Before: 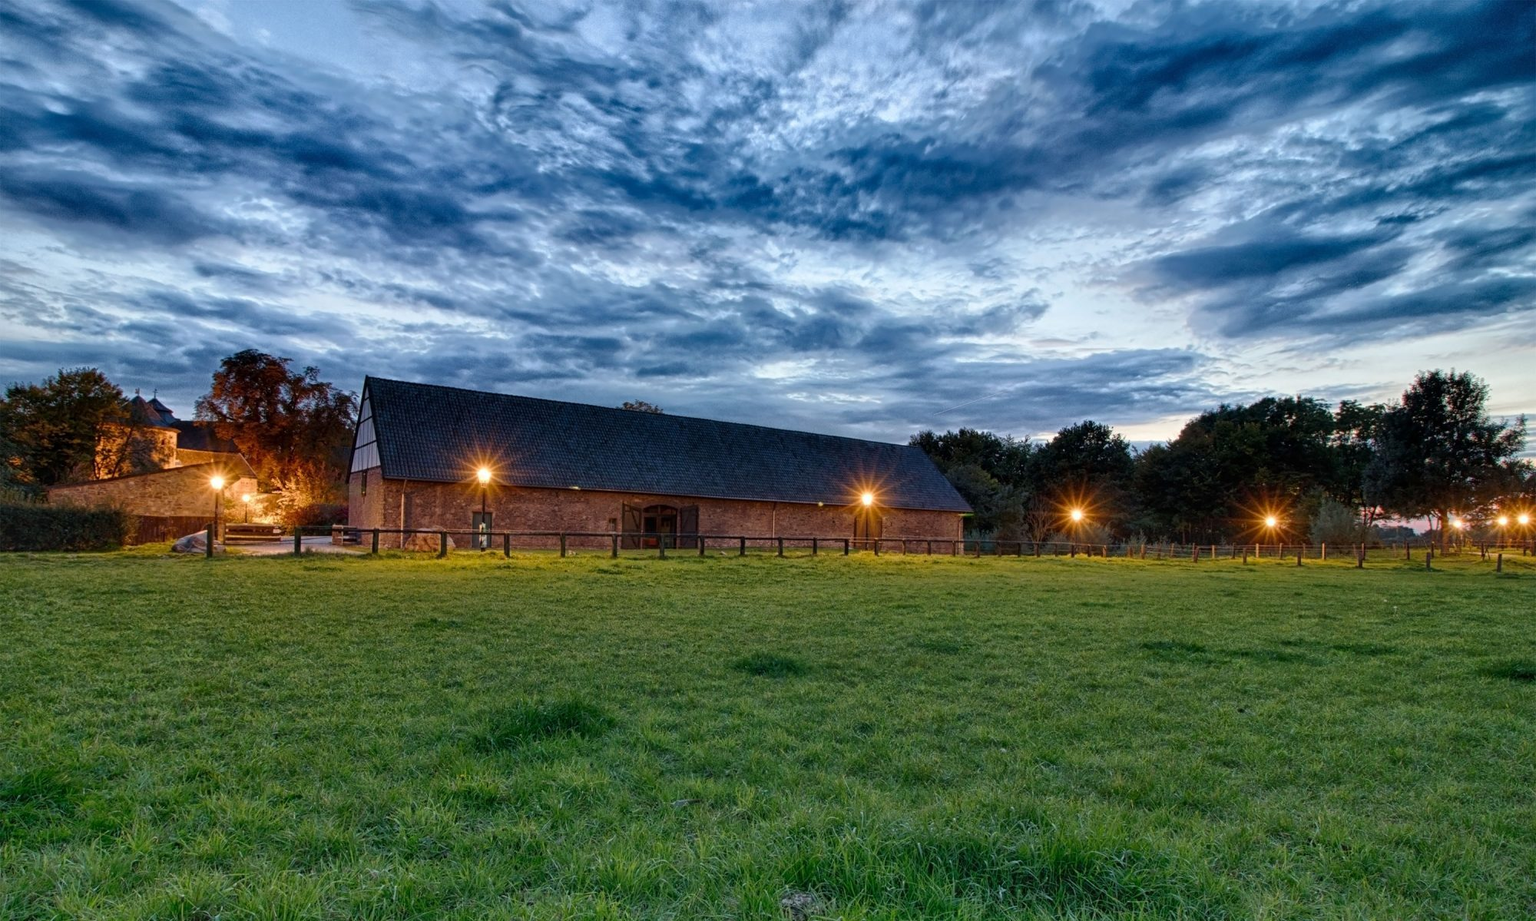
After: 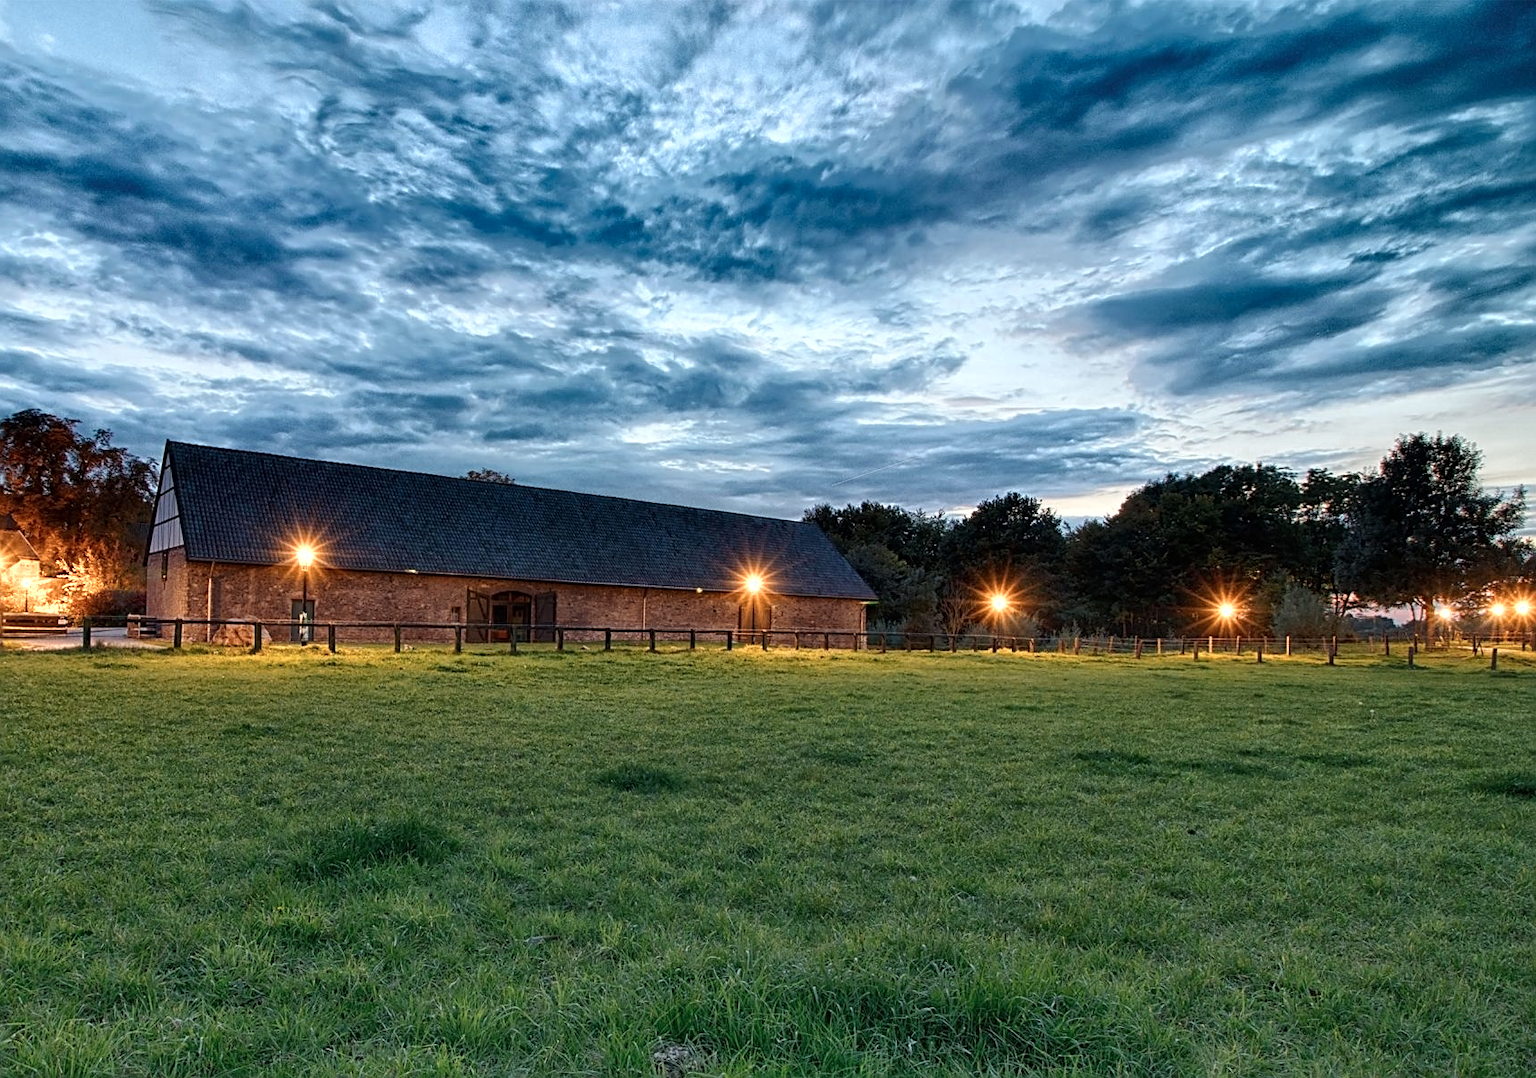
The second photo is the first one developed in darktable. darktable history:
crop and rotate: left 14.584%
color zones: curves: ch0 [(0.018, 0.548) (0.197, 0.654) (0.425, 0.447) (0.605, 0.658) (0.732, 0.579)]; ch1 [(0.105, 0.531) (0.224, 0.531) (0.386, 0.39) (0.618, 0.456) (0.732, 0.456) (0.956, 0.421)]; ch2 [(0.039, 0.583) (0.215, 0.465) (0.399, 0.544) (0.465, 0.548) (0.614, 0.447) (0.724, 0.43) (0.882, 0.623) (0.956, 0.632)]
sharpen: on, module defaults
